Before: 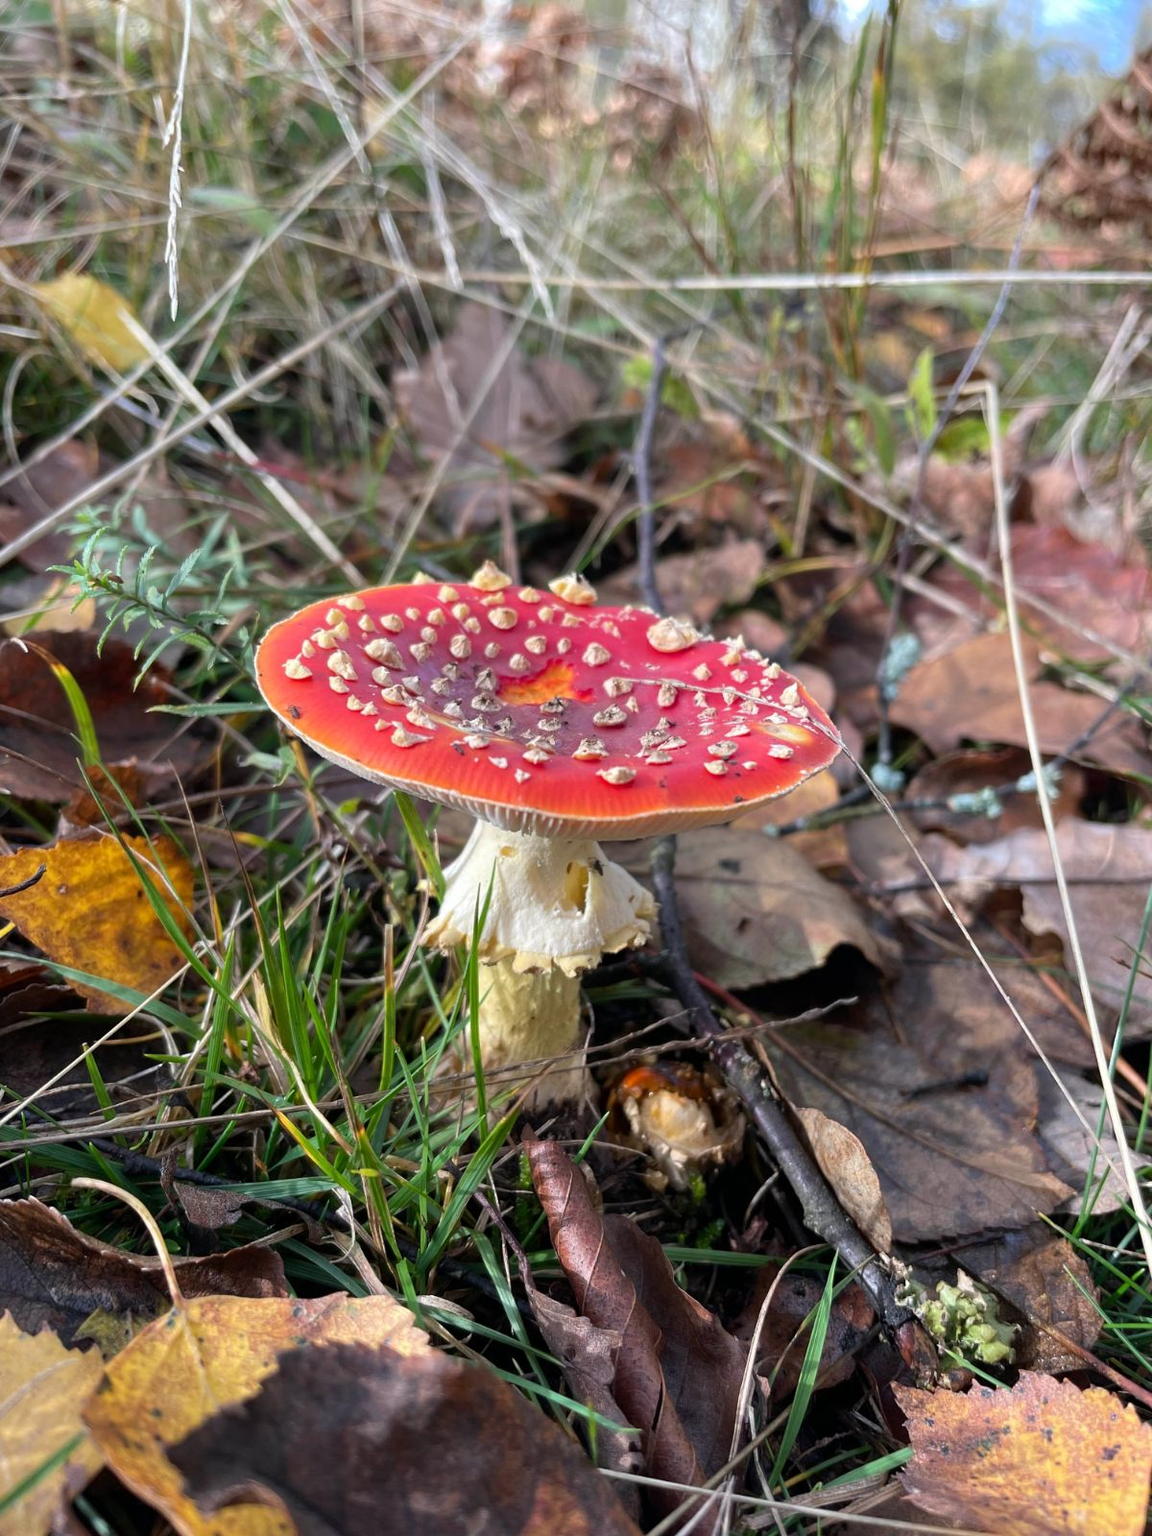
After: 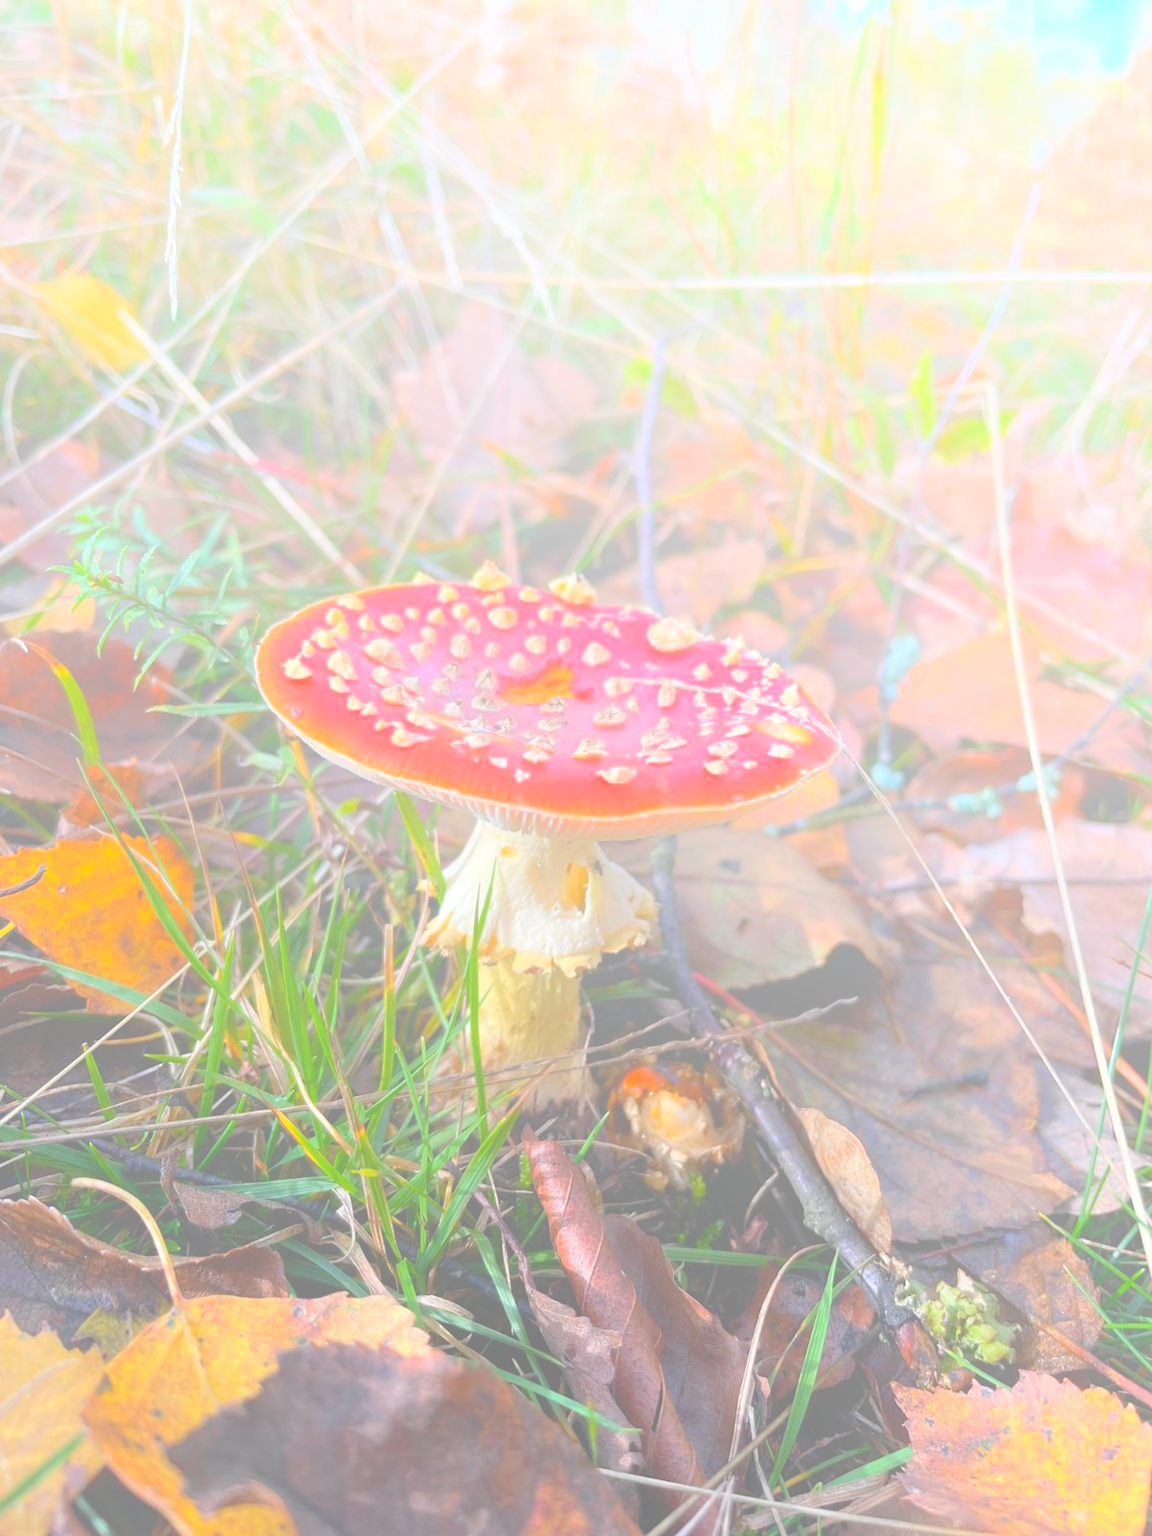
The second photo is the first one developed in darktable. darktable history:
bloom: size 70%, threshold 25%, strength 70%
vibrance: vibrance 60%
